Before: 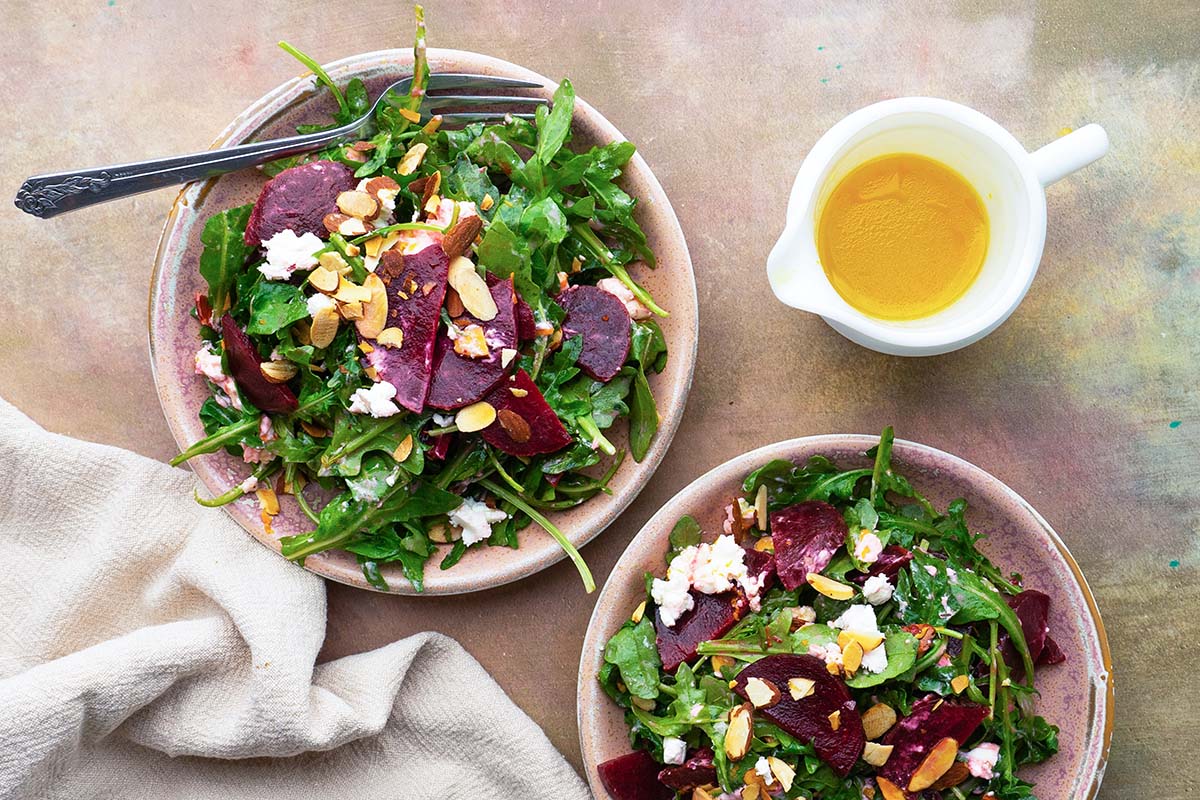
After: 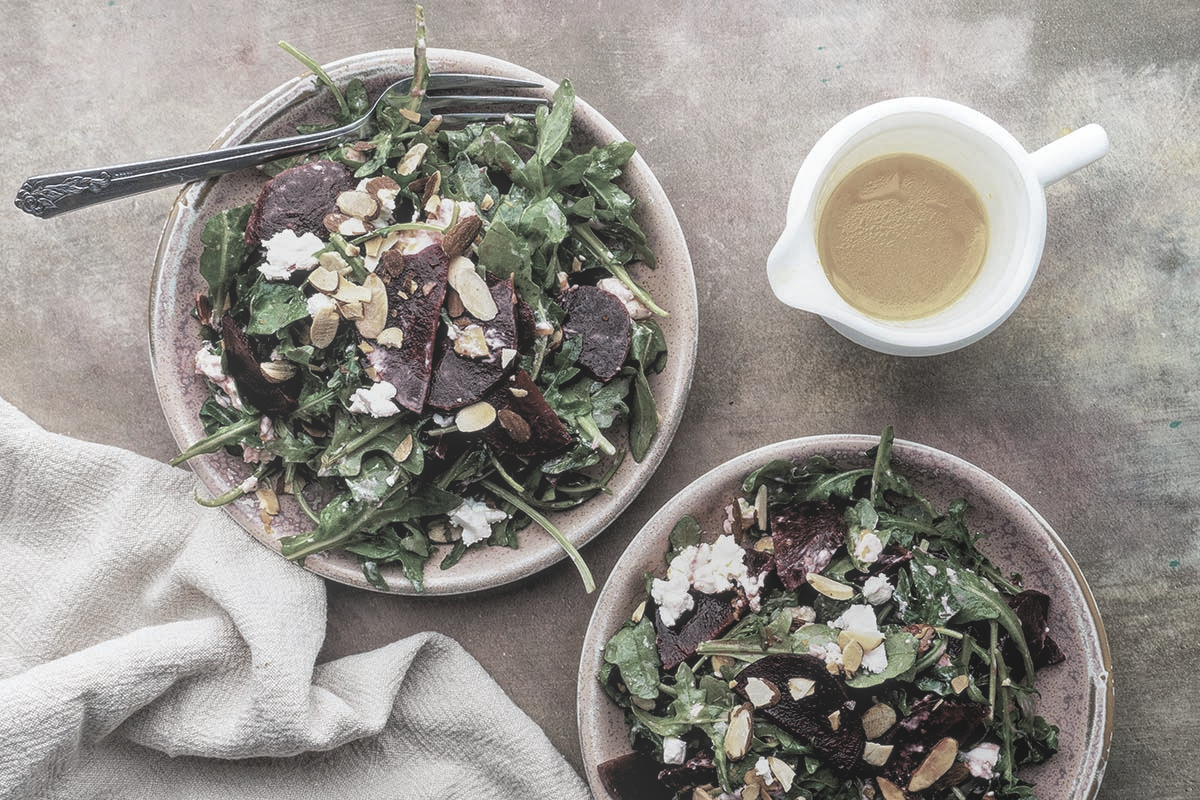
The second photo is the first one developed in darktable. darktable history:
local contrast: highlights 71%, shadows 20%, midtone range 0.196
color zones: curves: ch1 [(0.238, 0.163) (0.476, 0.2) (0.733, 0.322) (0.848, 0.134)]
levels: levels [0.116, 0.574, 1]
